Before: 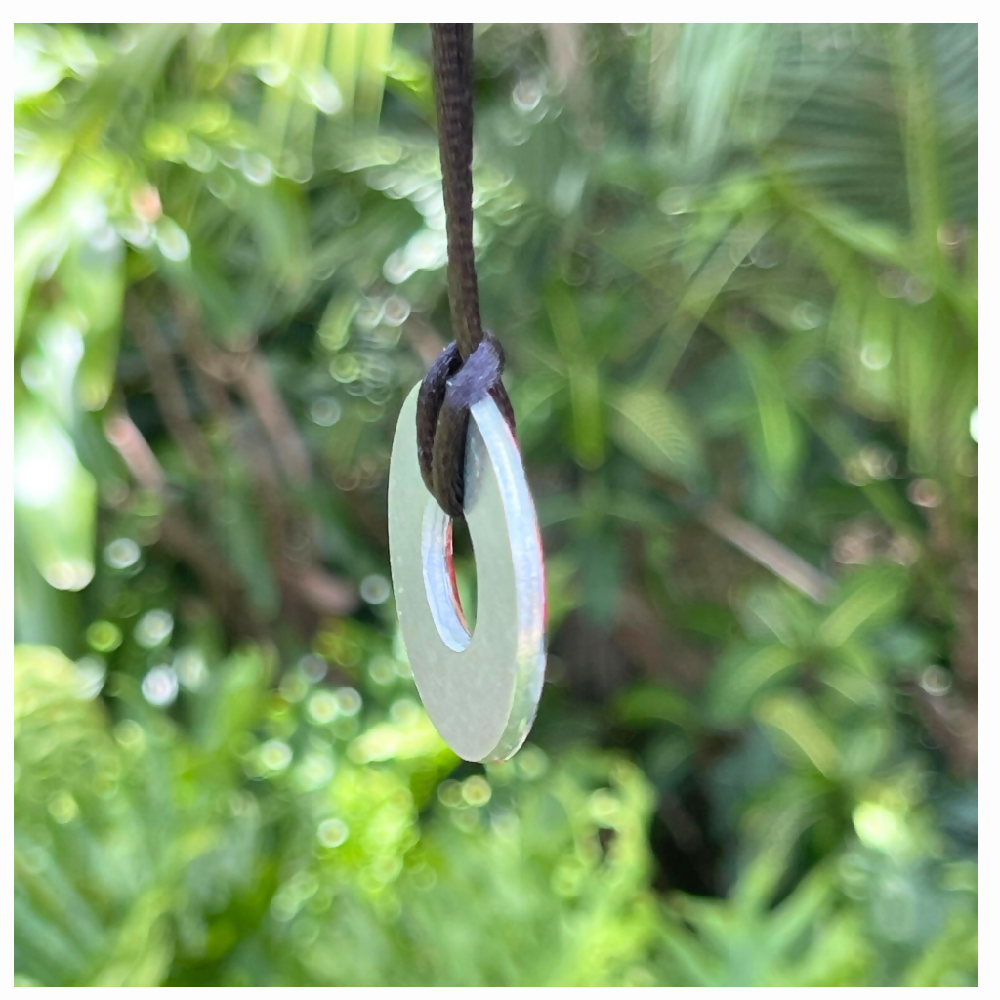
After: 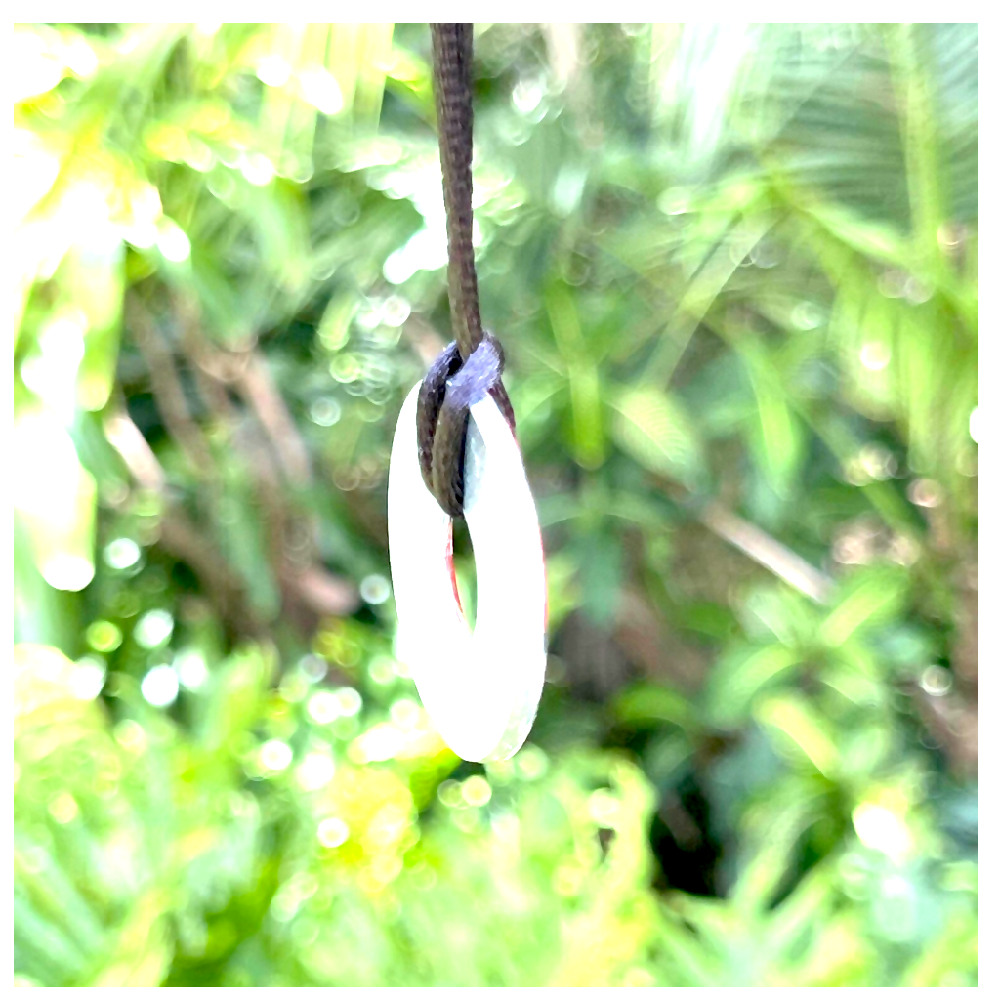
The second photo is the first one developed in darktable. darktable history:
exposure: black level correction 0.009, exposure 1.427 EV, compensate exposure bias true, compensate highlight preservation false
